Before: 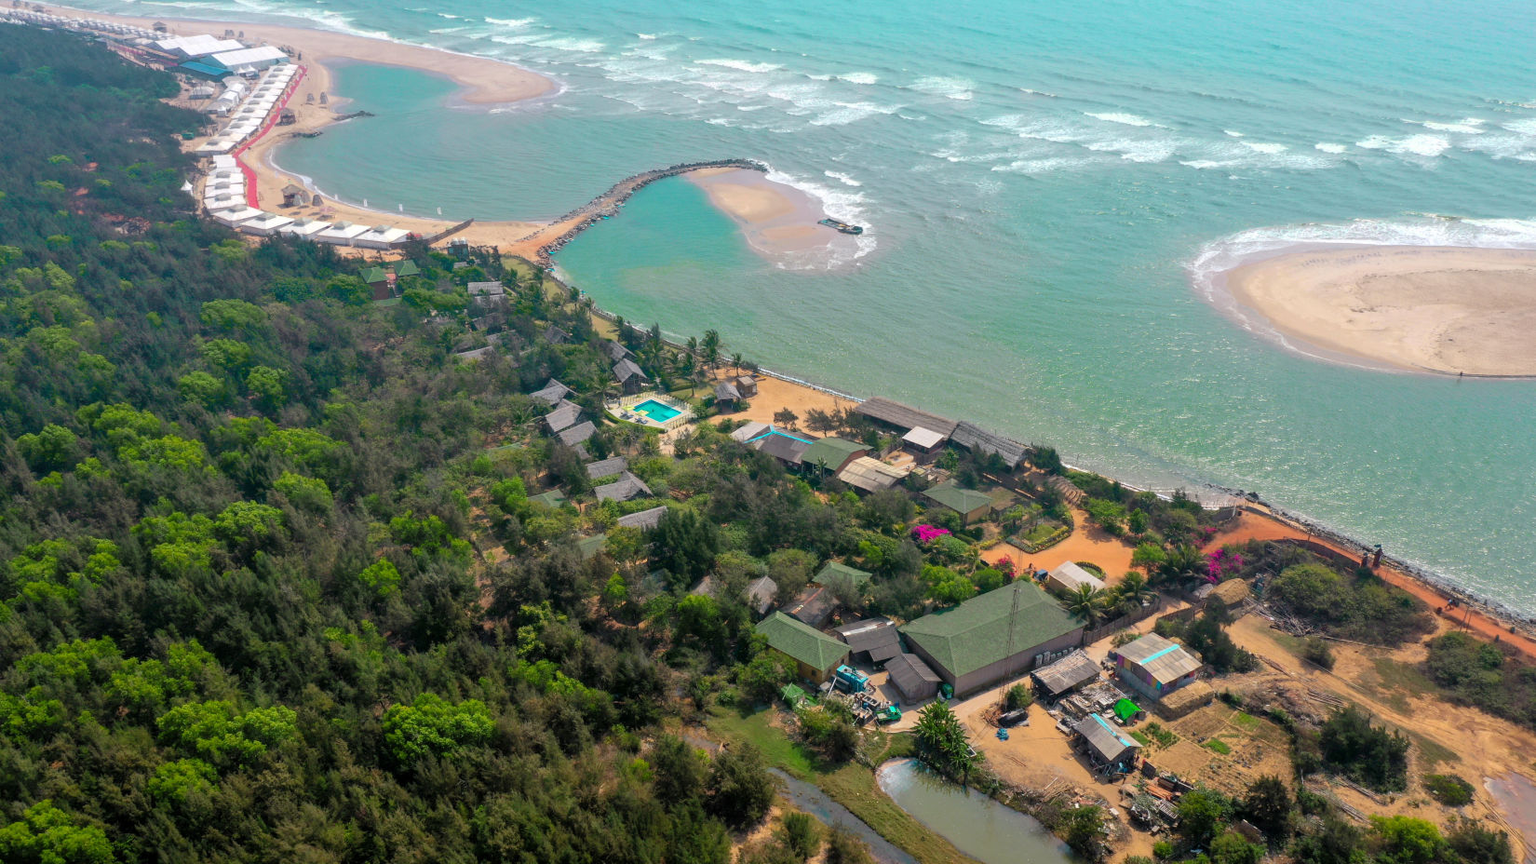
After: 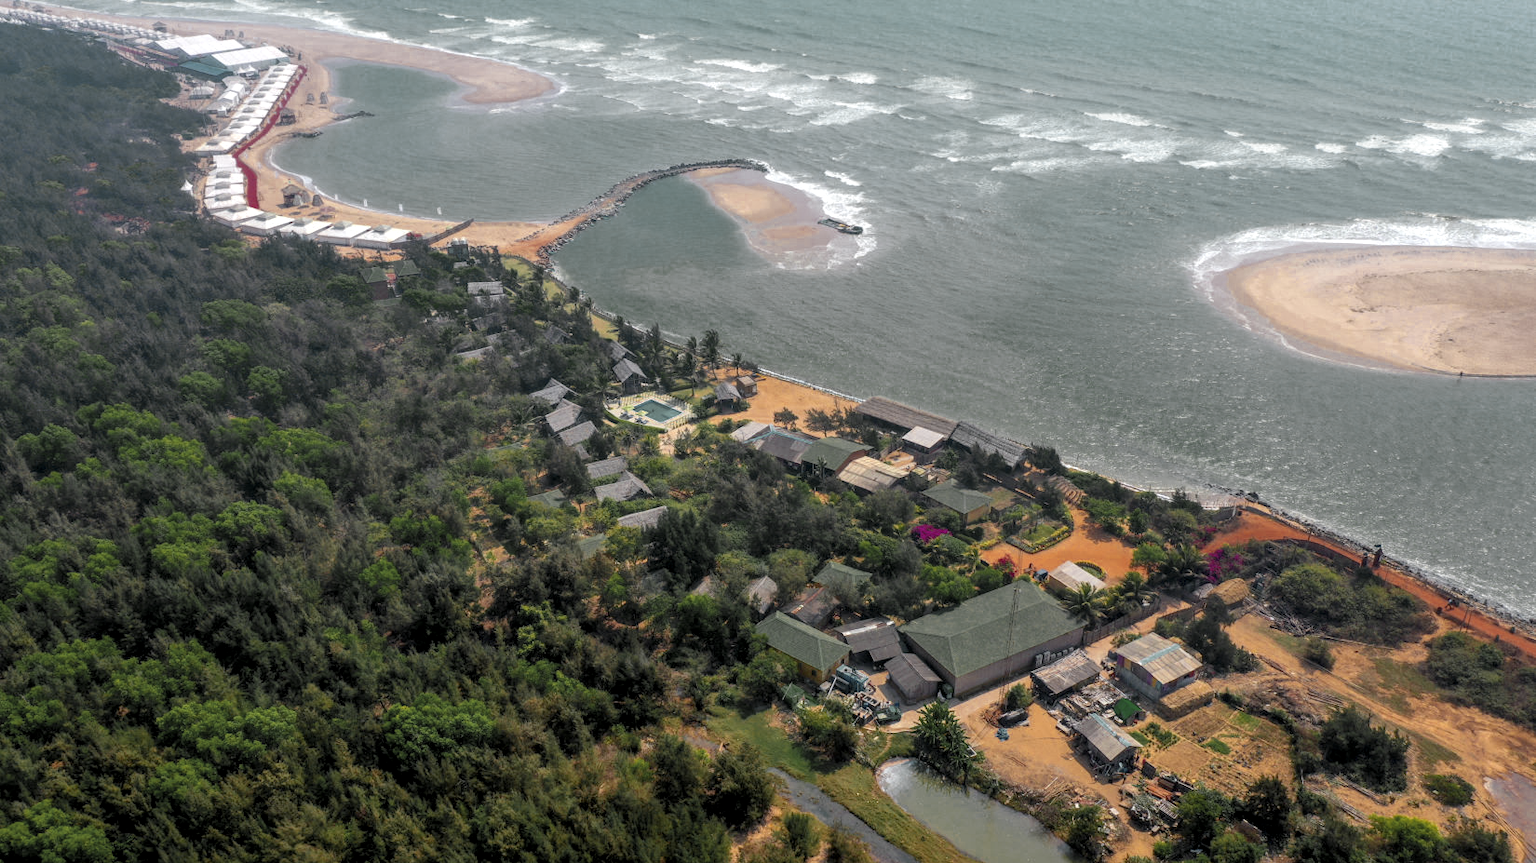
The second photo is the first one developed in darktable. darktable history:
local contrast: on, module defaults
color zones: curves: ch0 [(0.035, 0.242) (0.25, 0.5) (0.384, 0.214) (0.488, 0.255) (0.75, 0.5)]; ch1 [(0.063, 0.379) (0.25, 0.5) (0.354, 0.201) (0.489, 0.085) (0.729, 0.271)]; ch2 [(0.25, 0.5) (0.38, 0.517) (0.442, 0.51) (0.735, 0.456)]
